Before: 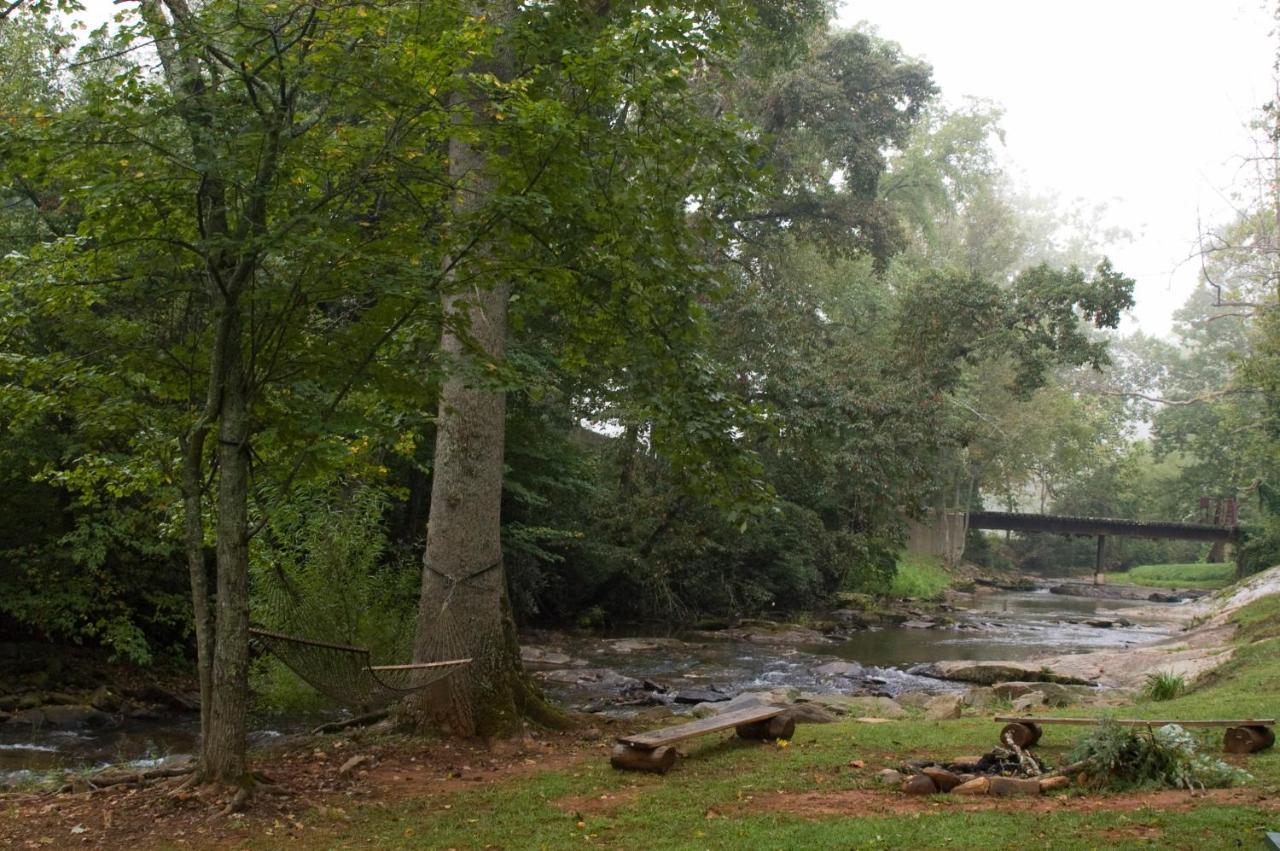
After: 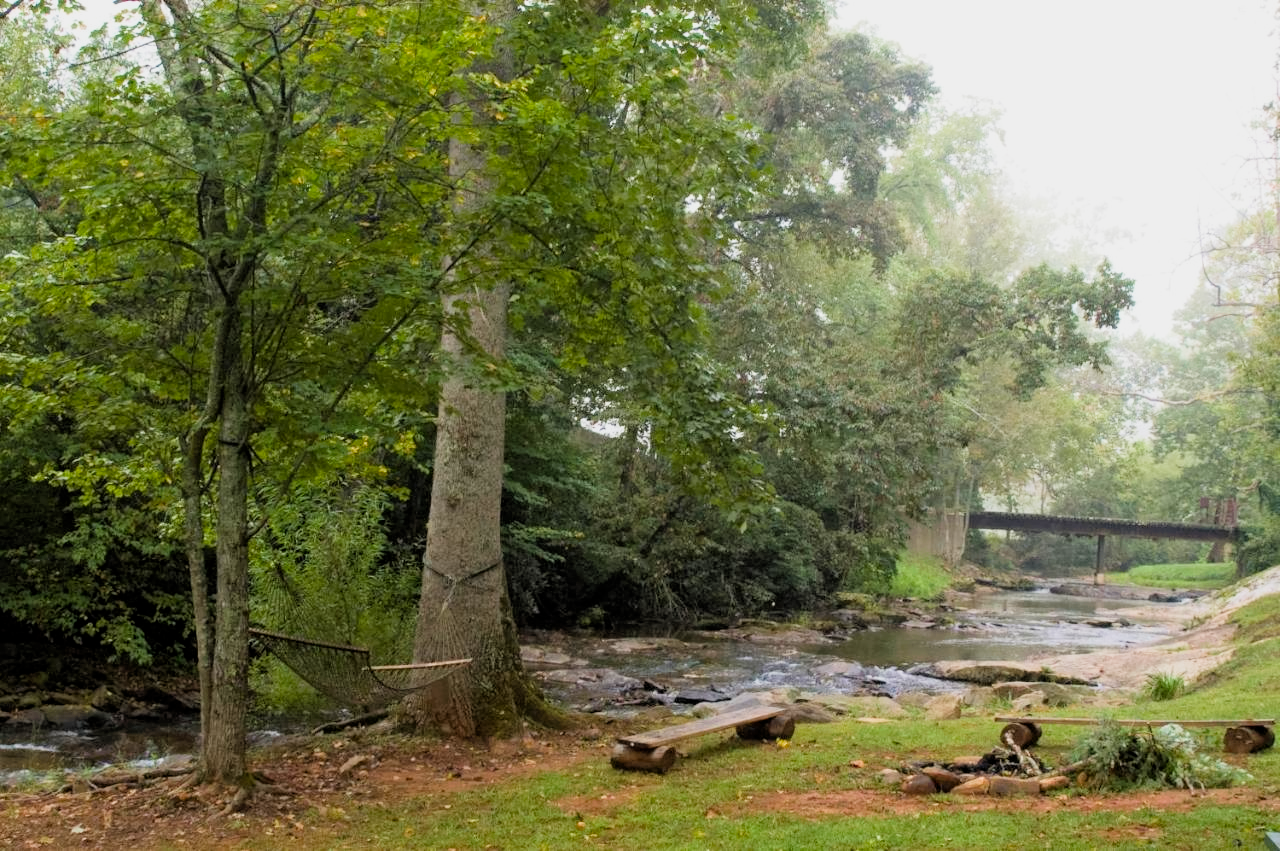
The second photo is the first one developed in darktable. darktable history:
filmic rgb: black relative exposure -8.79 EV, white relative exposure 4.98 EV, threshold 3 EV, target black luminance 0%, hardness 3.77, latitude 66.33%, contrast 0.822, shadows ↔ highlights balance 20%, color science v5 (2021), contrast in shadows safe, contrast in highlights safe, enable highlight reconstruction true
exposure: exposure 1 EV, compensate highlight preservation false
denoise (profiled): strength 0.4, preserve shadows 1.31, scattering 0.016, a [-1, 0, 0], compensate highlight preservation false
color balance rgb: linear chroma grading › global chroma 10%, global vibrance 10%, contrast 15%, saturation formula JzAzBz (2021)
